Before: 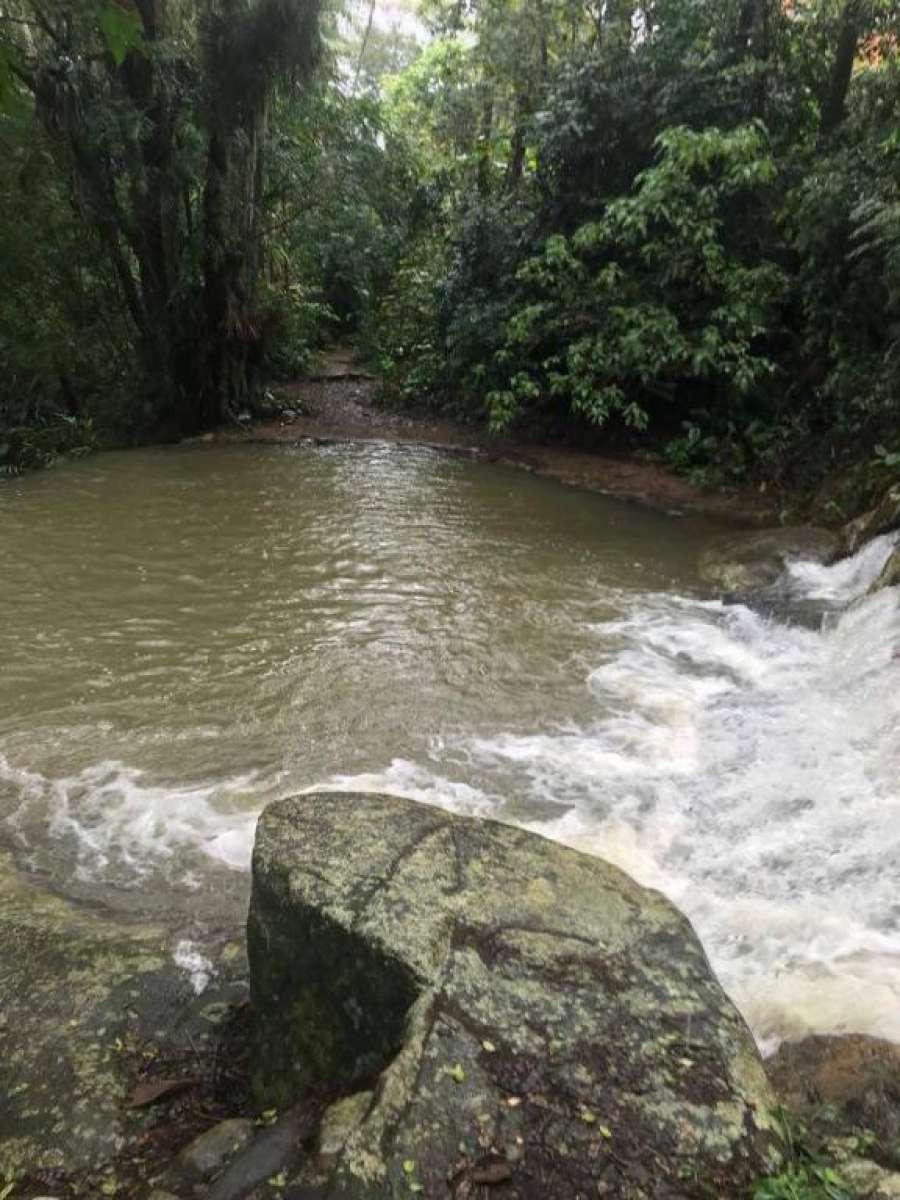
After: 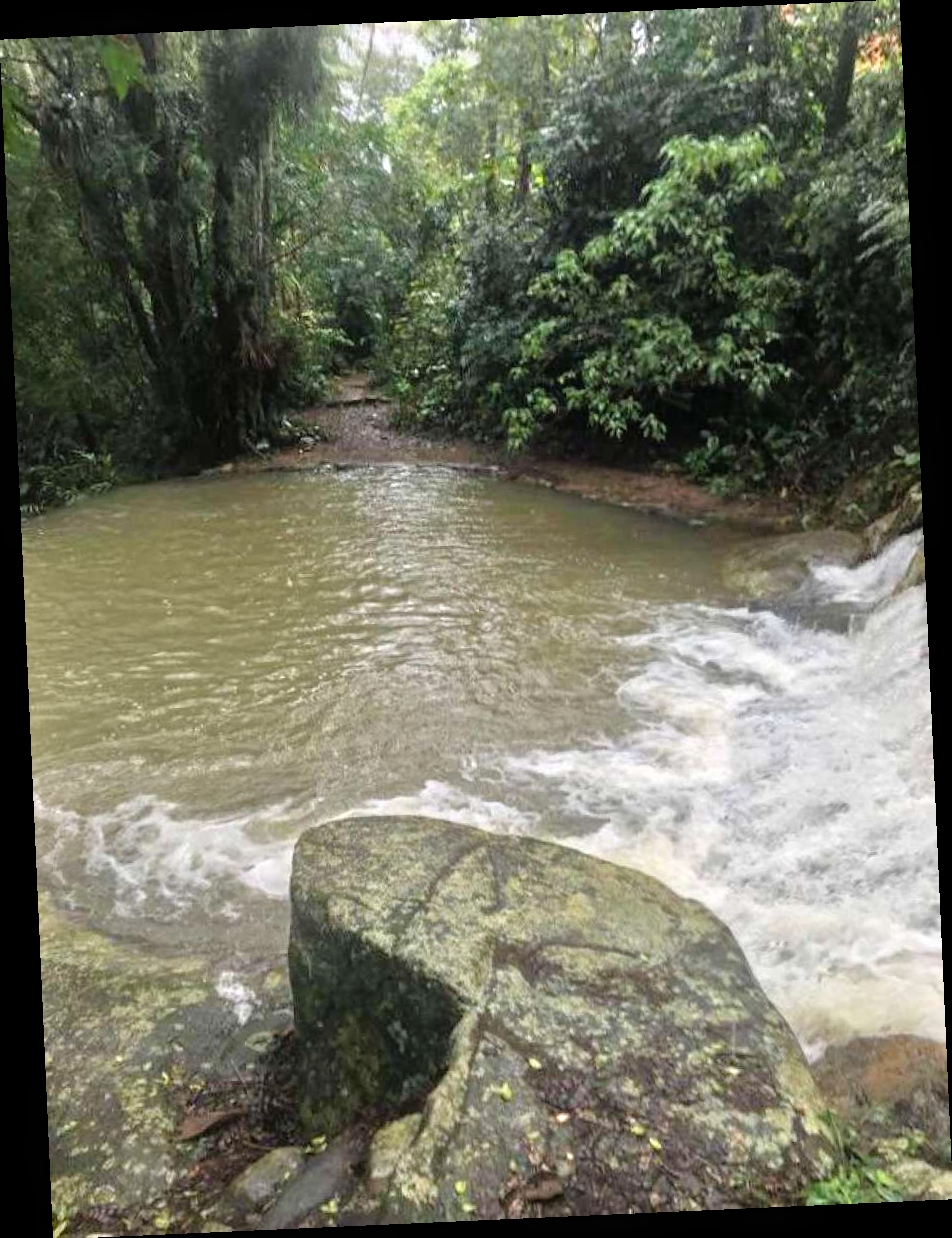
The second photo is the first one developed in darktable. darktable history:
tone equalizer: -7 EV 0.15 EV, -6 EV 0.6 EV, -5 EV 1.15 EV, -4 EV 1.33 EV, -3 EV 1.15 EV, -2 EV 0.6 EV, -1 EV 0.15 EV, mask exposure compensation -0.5 EV
rotate and perspective: rotation -2.56°, automatic cropping off
contrast equalizer: y [[0.5, 0.5, 0.472, 0.5, 0.5, 0.5], [0.5 ×6], [0.5 ×6], [0 ×6], [0 ×6]]
